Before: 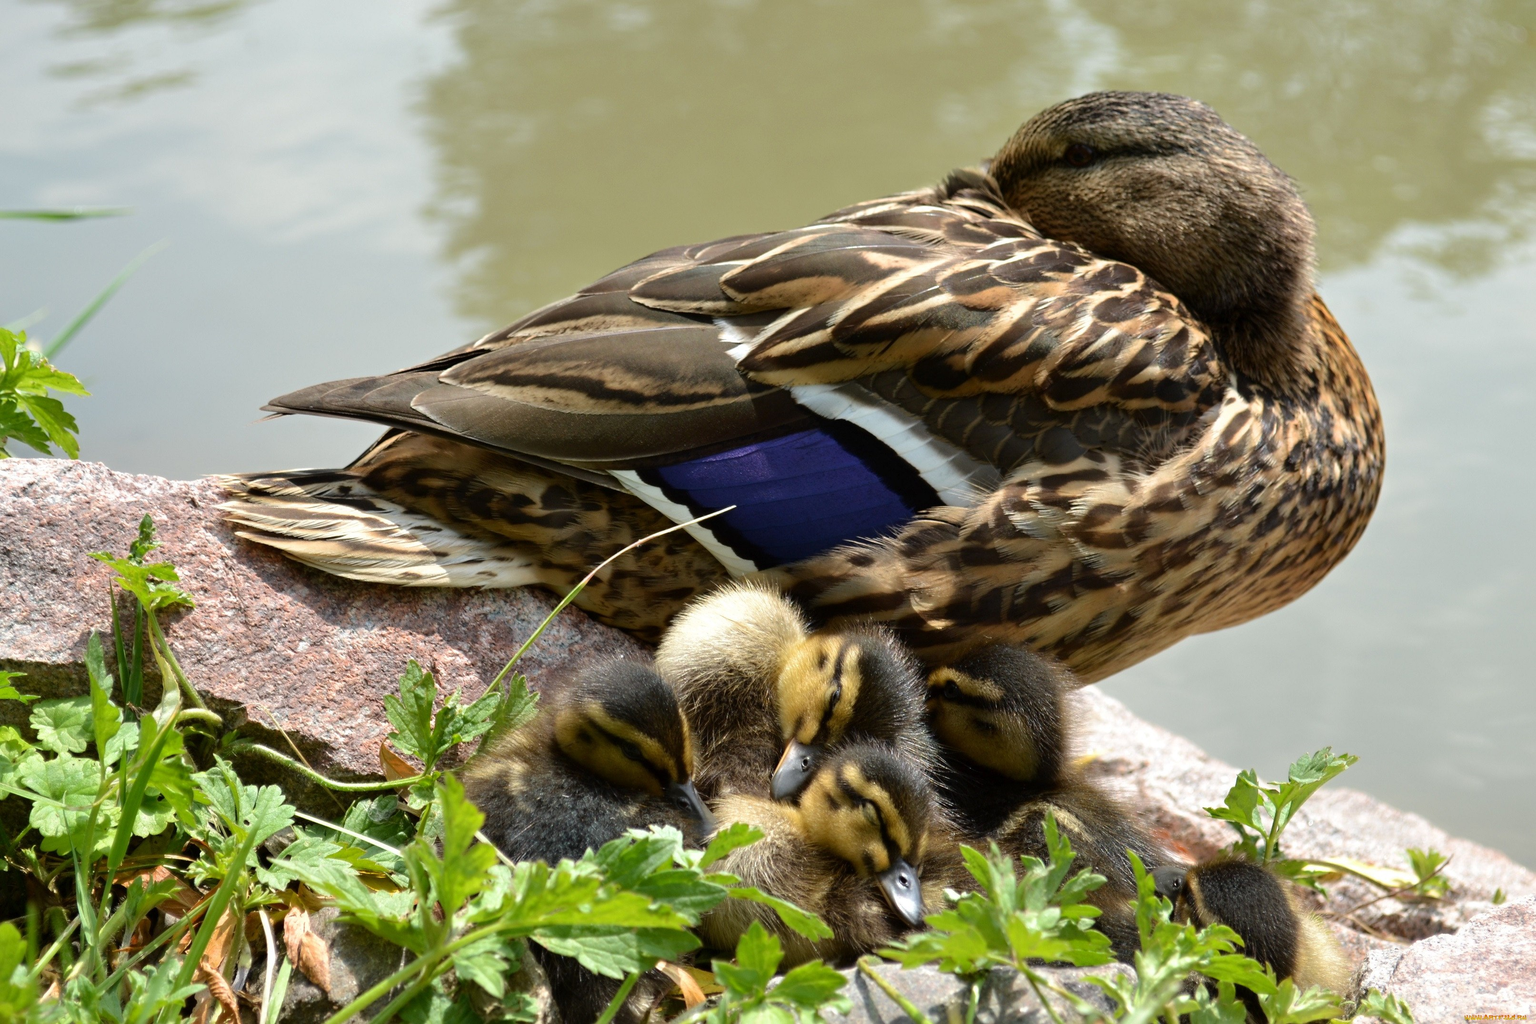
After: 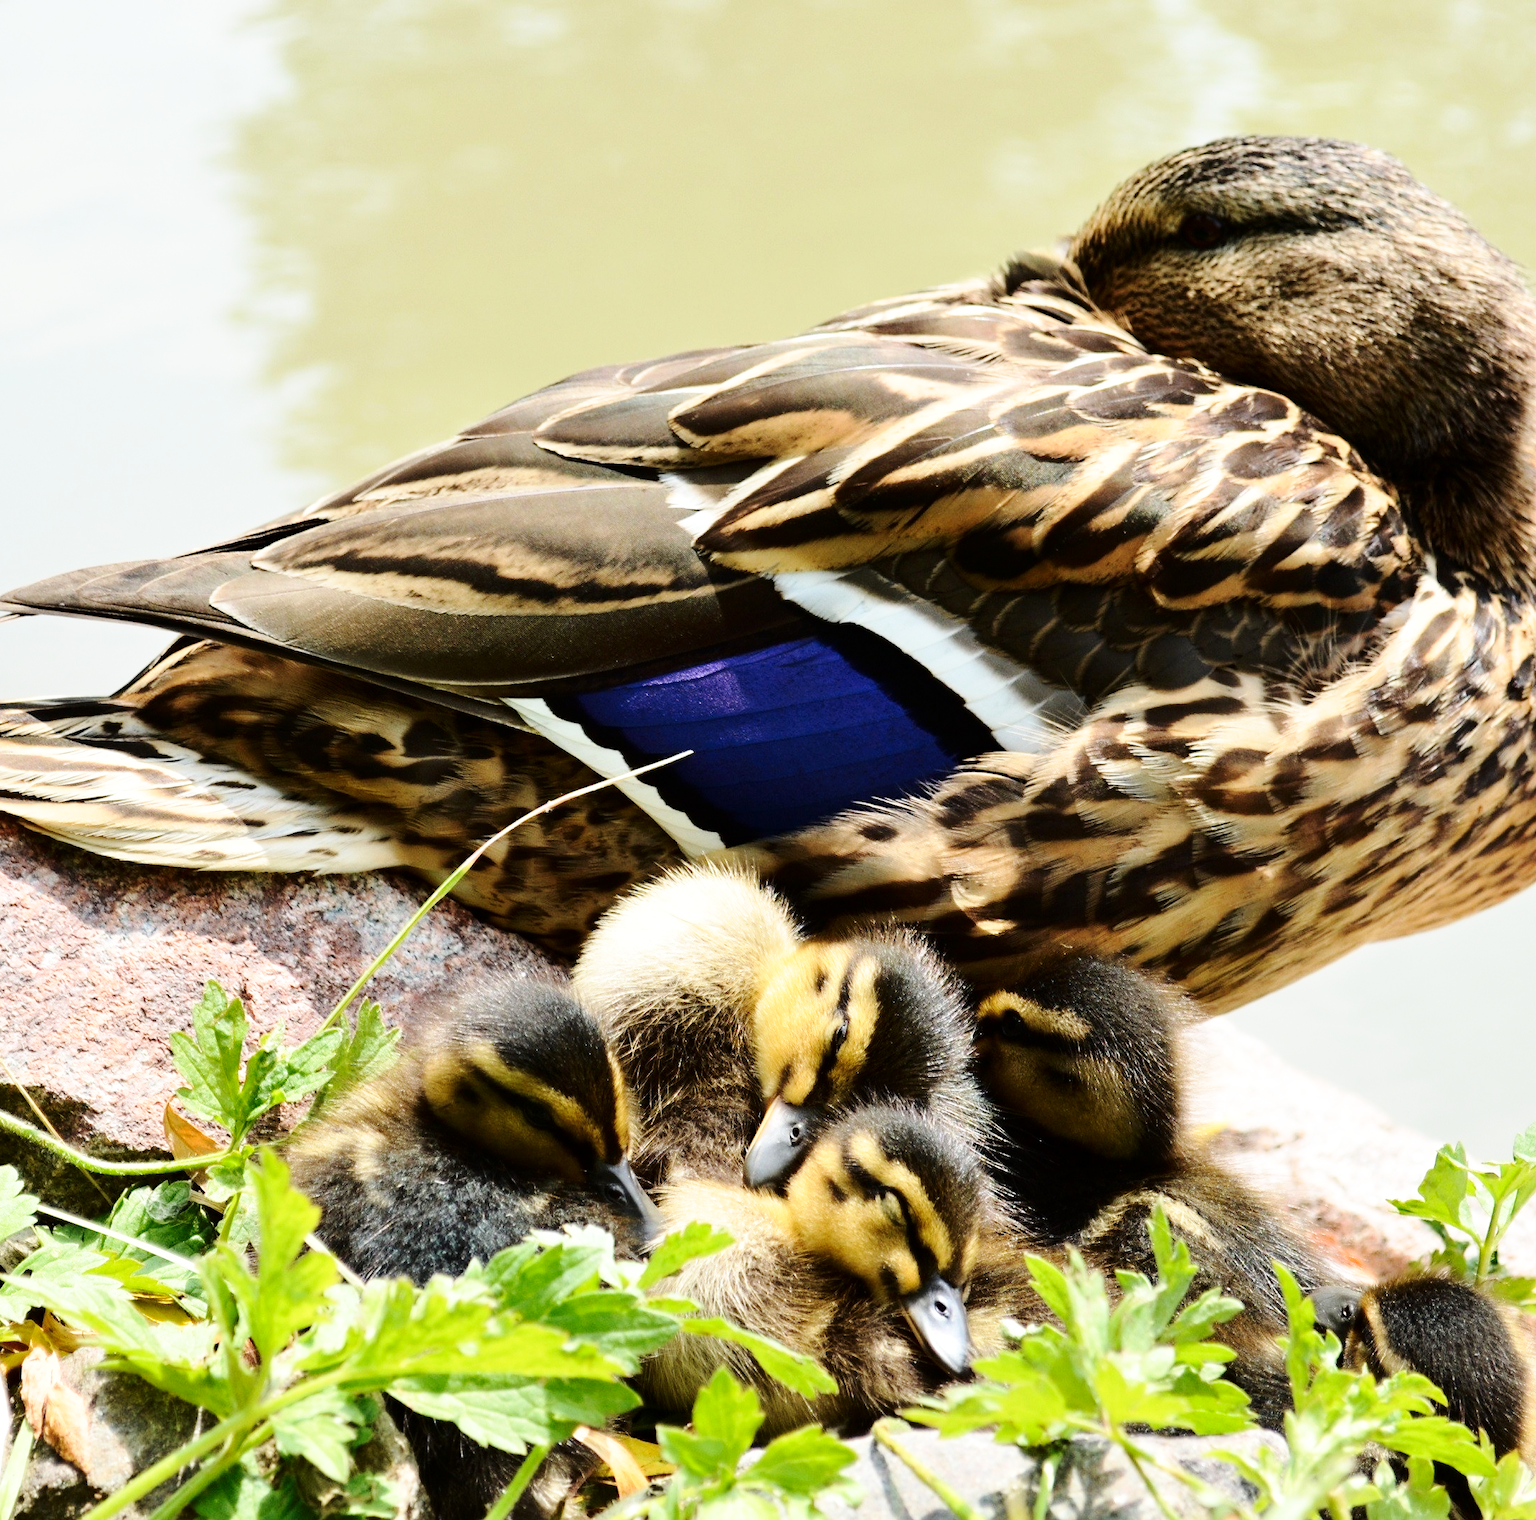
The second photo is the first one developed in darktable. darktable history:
tone curve: curves: ch0 [(0, 0) (0.004, 0.001) (0.133, 0.112) (0.325, 0.362) (0.832, 0.893) (1, 1)], color space Lab, independent channels, preserve colors none
crop and rotate: left 17.555%, right 15.07%
base curve: curves: ch0 [(0, 0) (0.028, 0.03) (0.121, 0.232) (0.46, 0.748) (0.859, 0.968) (1, 1)], preserve colors none
